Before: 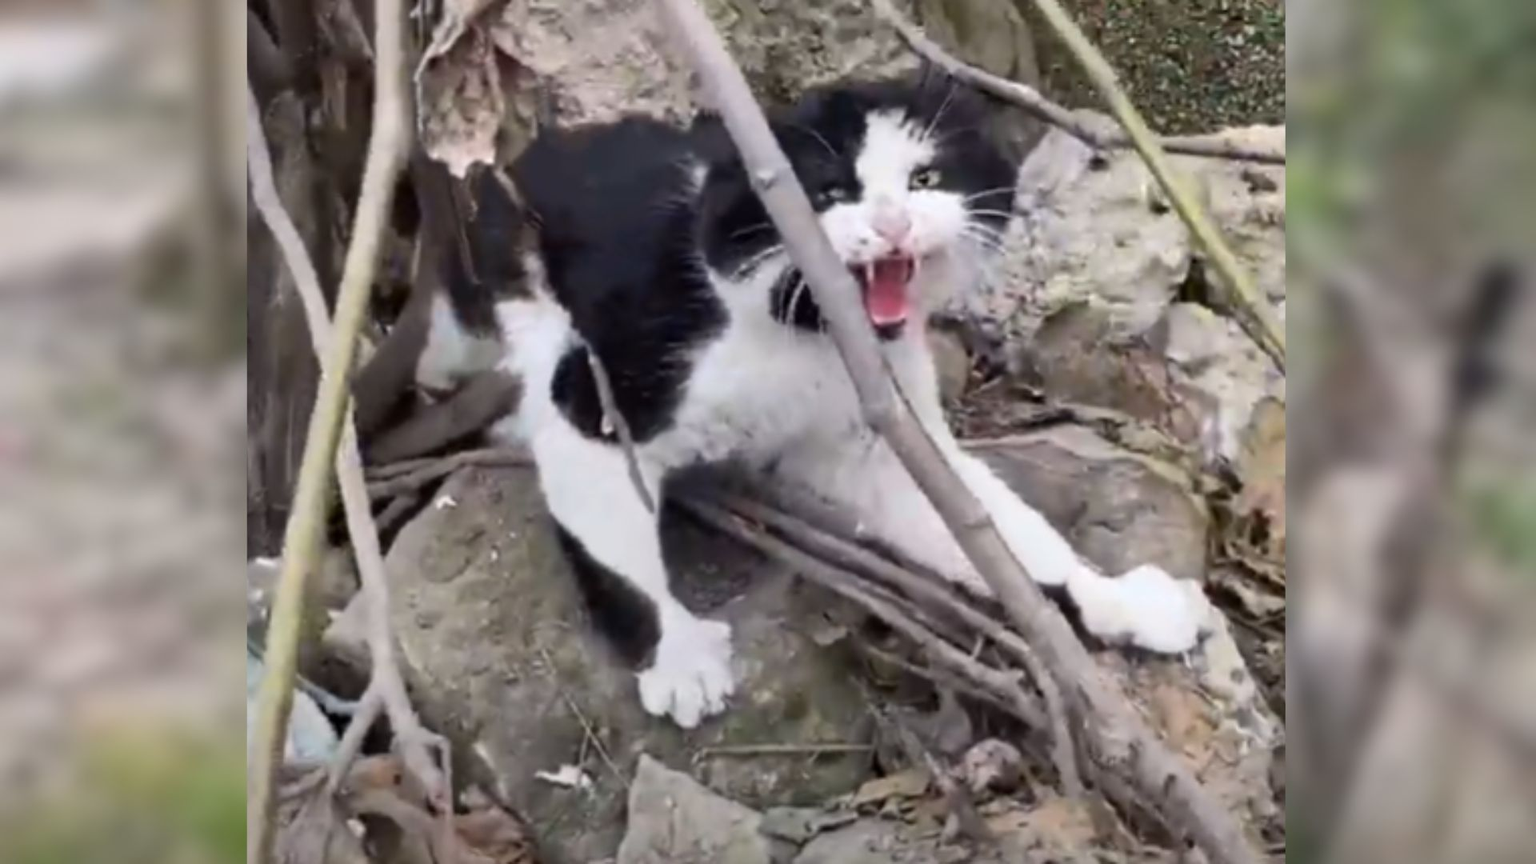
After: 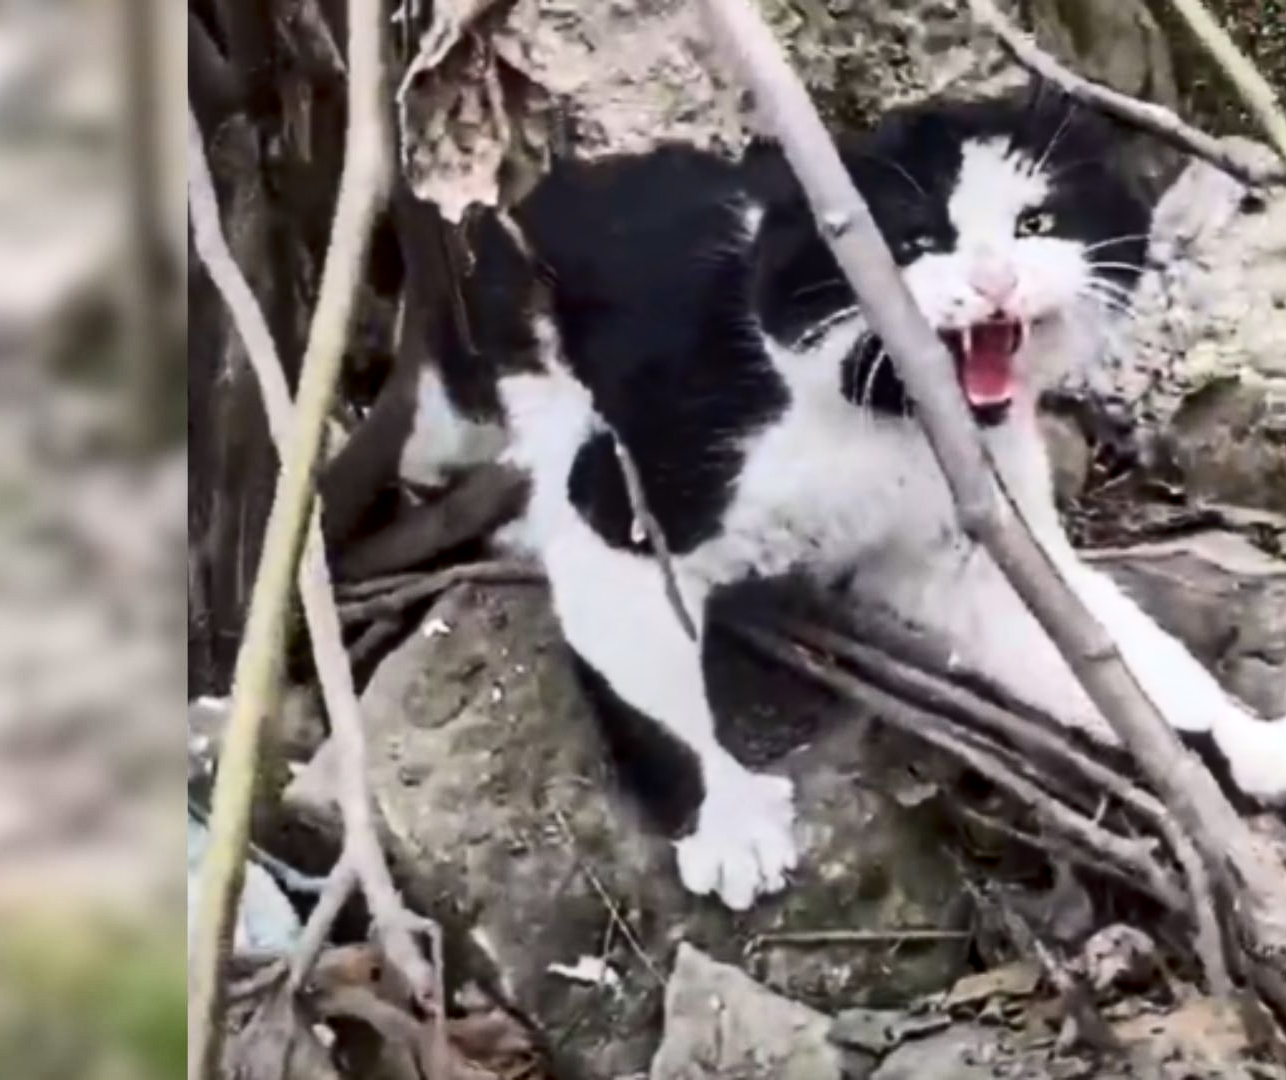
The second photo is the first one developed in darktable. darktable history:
contrast brightness saturation: contrast 0.294
crop and rotate: left 6.313%, right 26.671%
local contrast: on, module defaults
shadows and highlights: shadows 20.9, highlights -36.6, soften with gaussian
